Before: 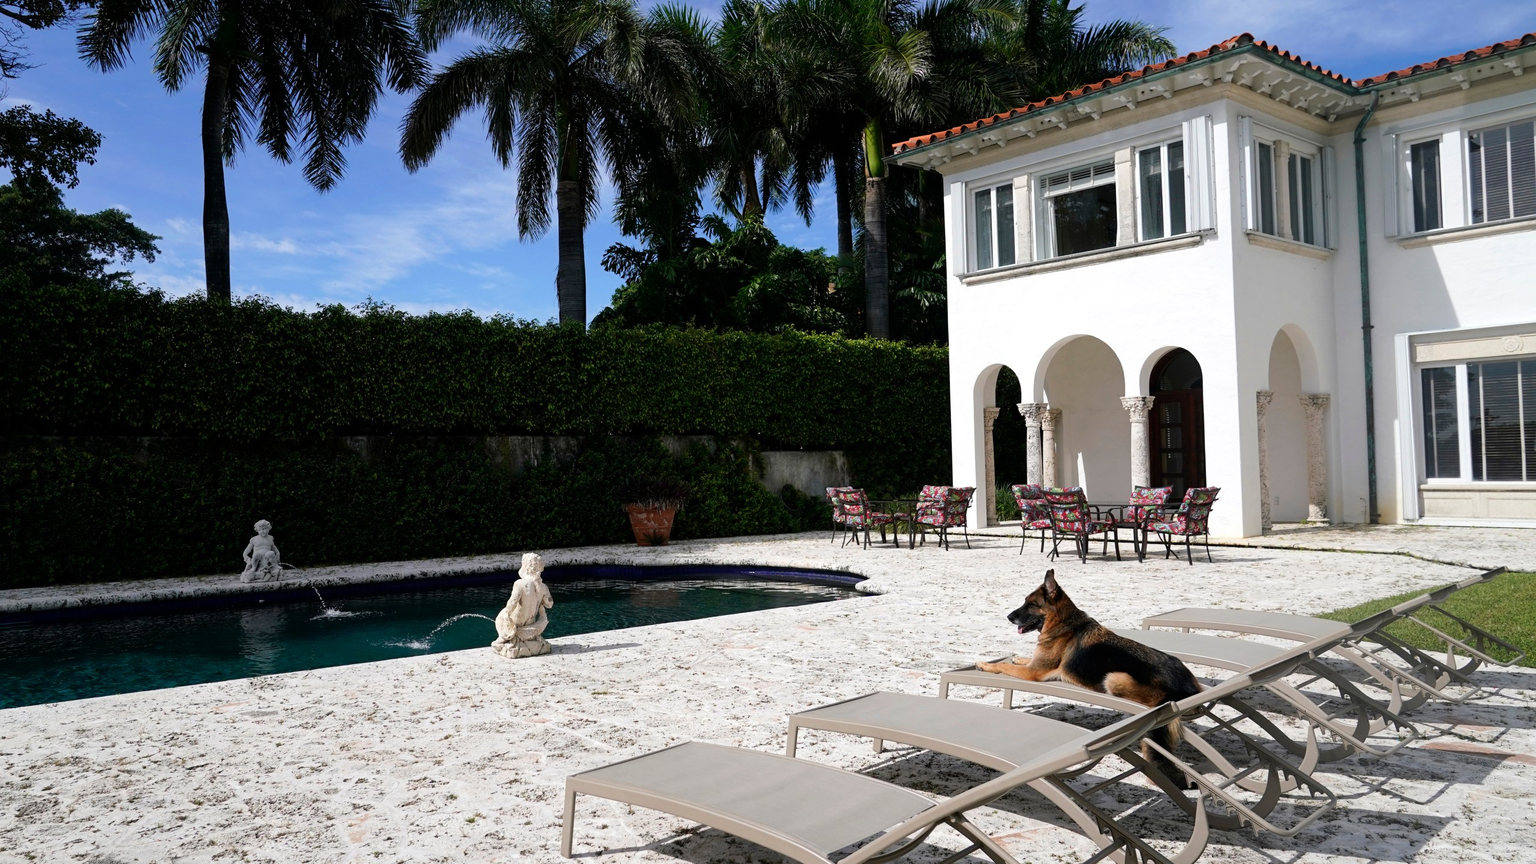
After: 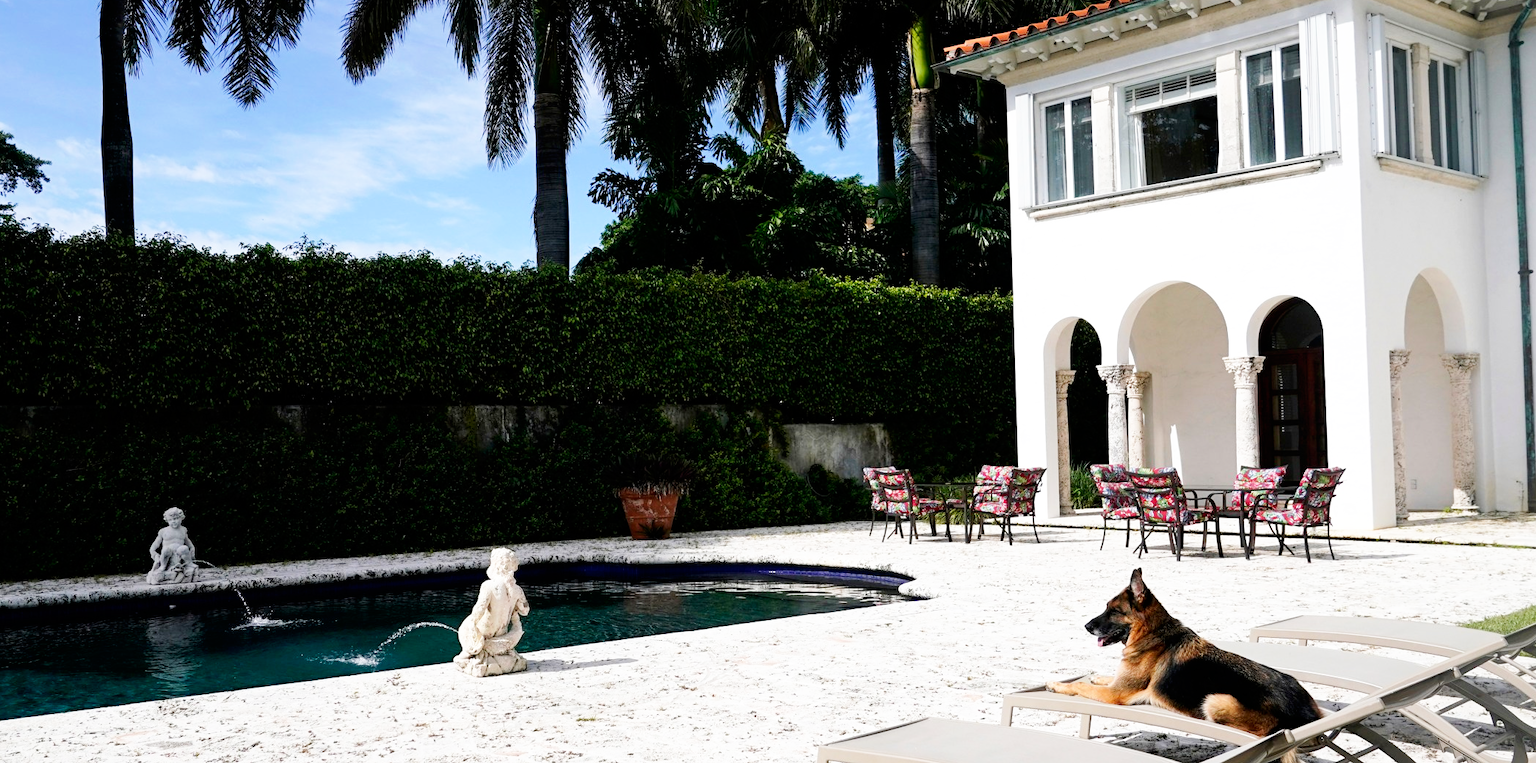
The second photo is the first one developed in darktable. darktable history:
crop: left 7.884%, top 12.206%, right 10.345%, bottom 15.459%
base curve: curves: ch0 [(0, 0) (0.005, 0.002) (0.15, 0.3) (0.4, 0.7) (0.75, 0.95) (1, 1)], preserve colors none
